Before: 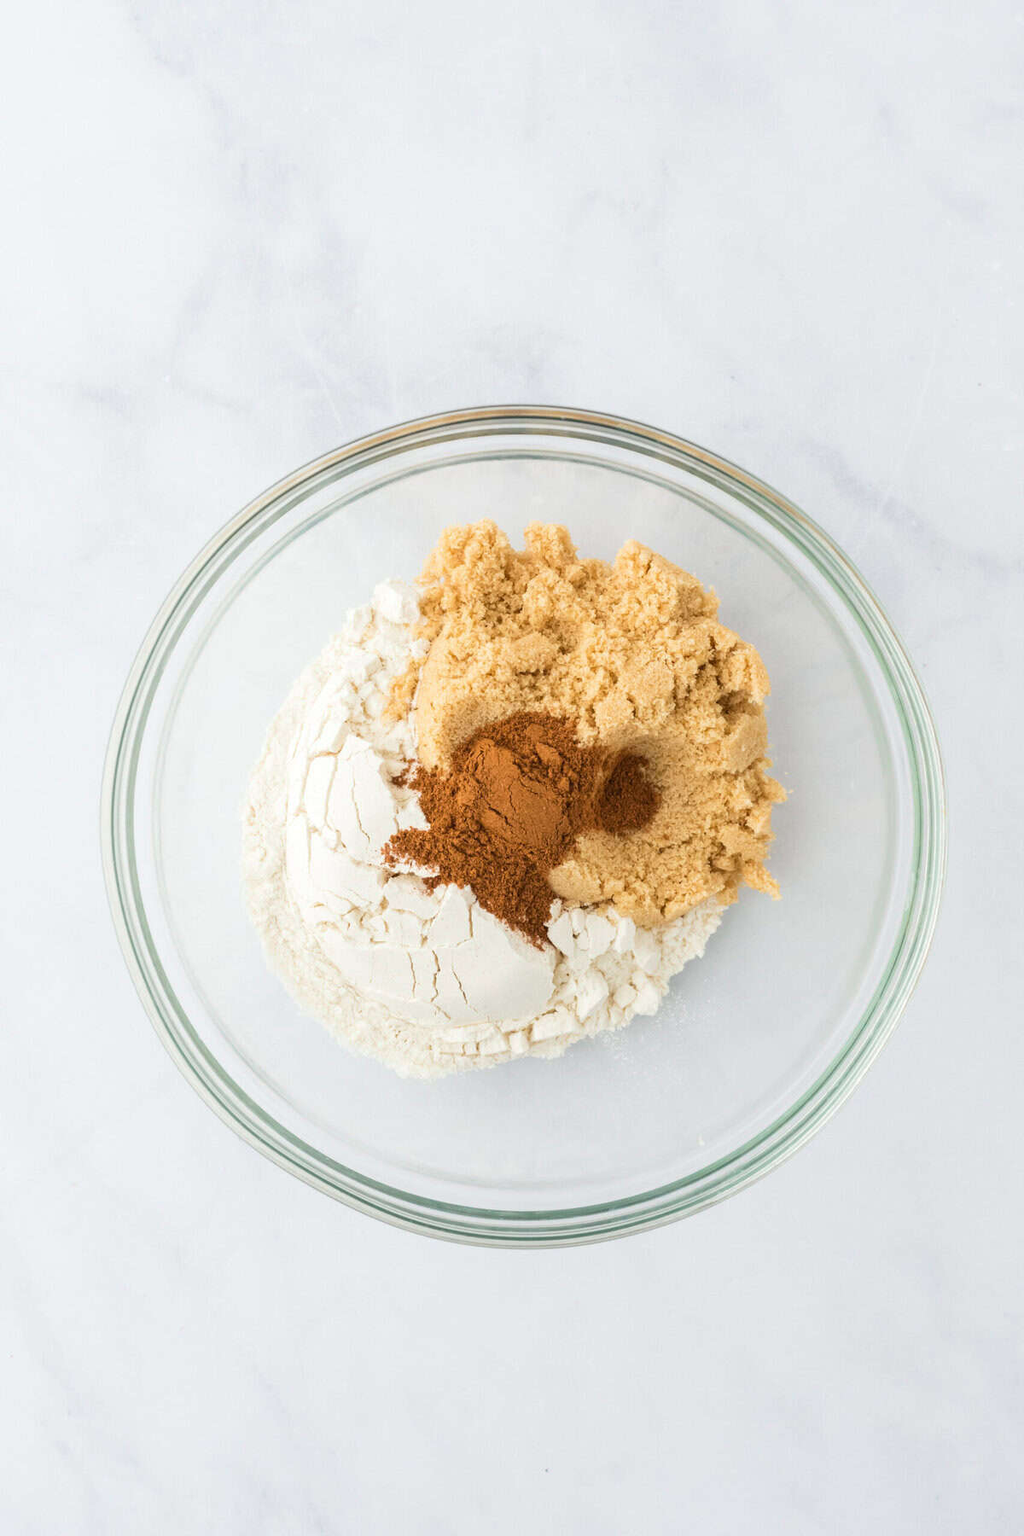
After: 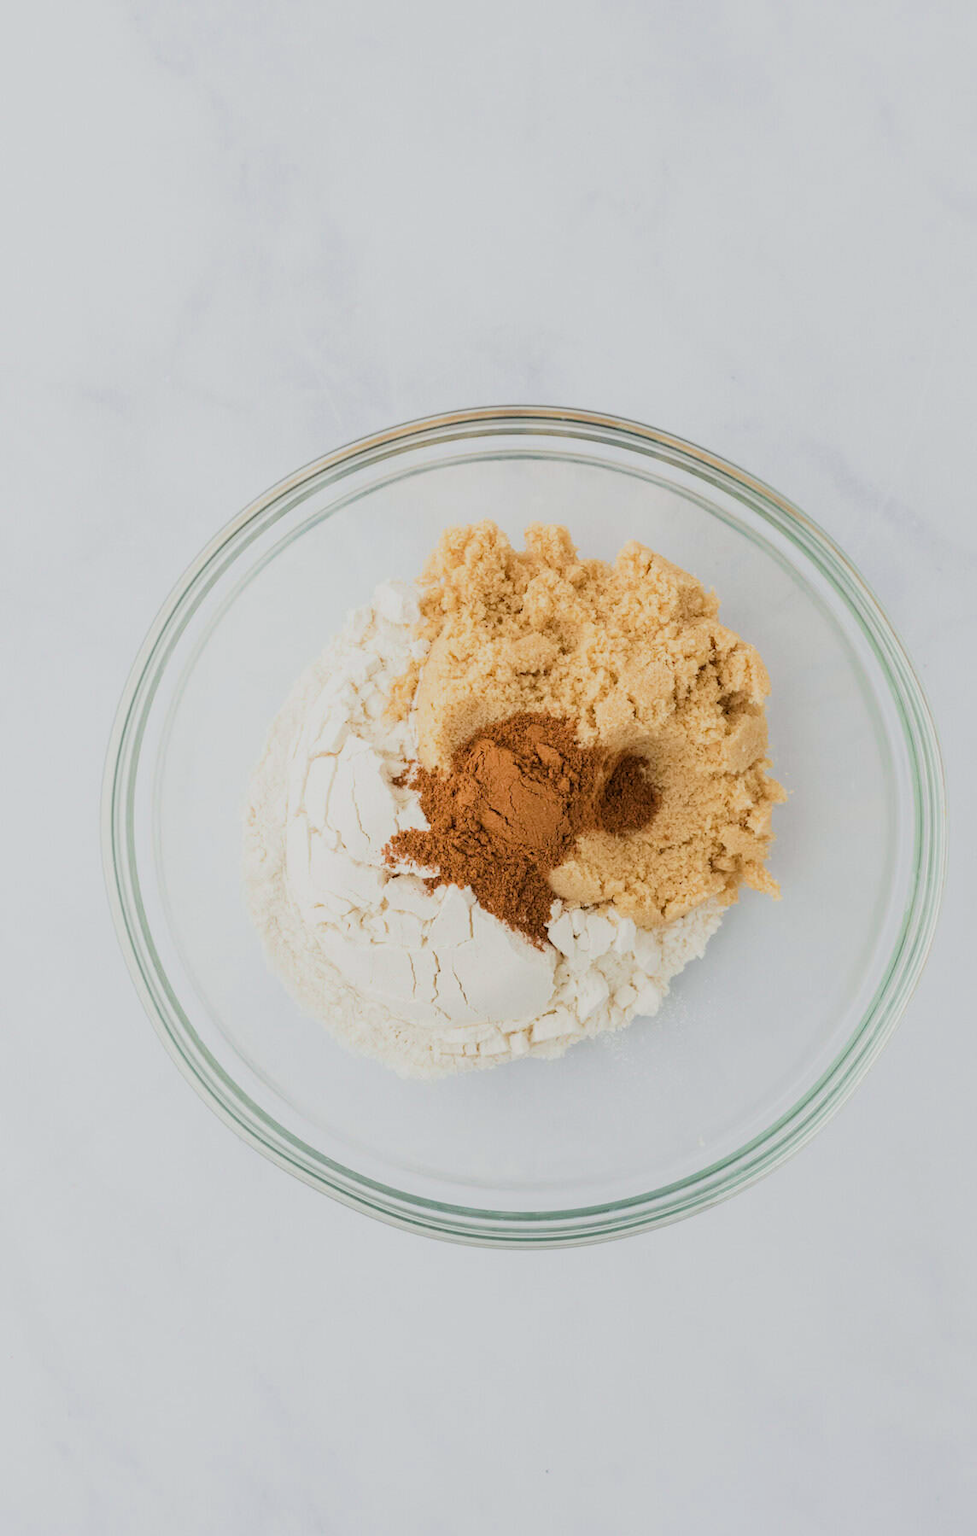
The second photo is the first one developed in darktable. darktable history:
crop: right 4.555%, bottom 0.017%
filmic rgb: black relative exposure -7.77 EV, white relative exposure 4.39 EV, hardness 3.76, latitude 37.17%, contrast 0.969, highlights saturation mix 9.22%, shadows ↔ highlights balance 4.63%
